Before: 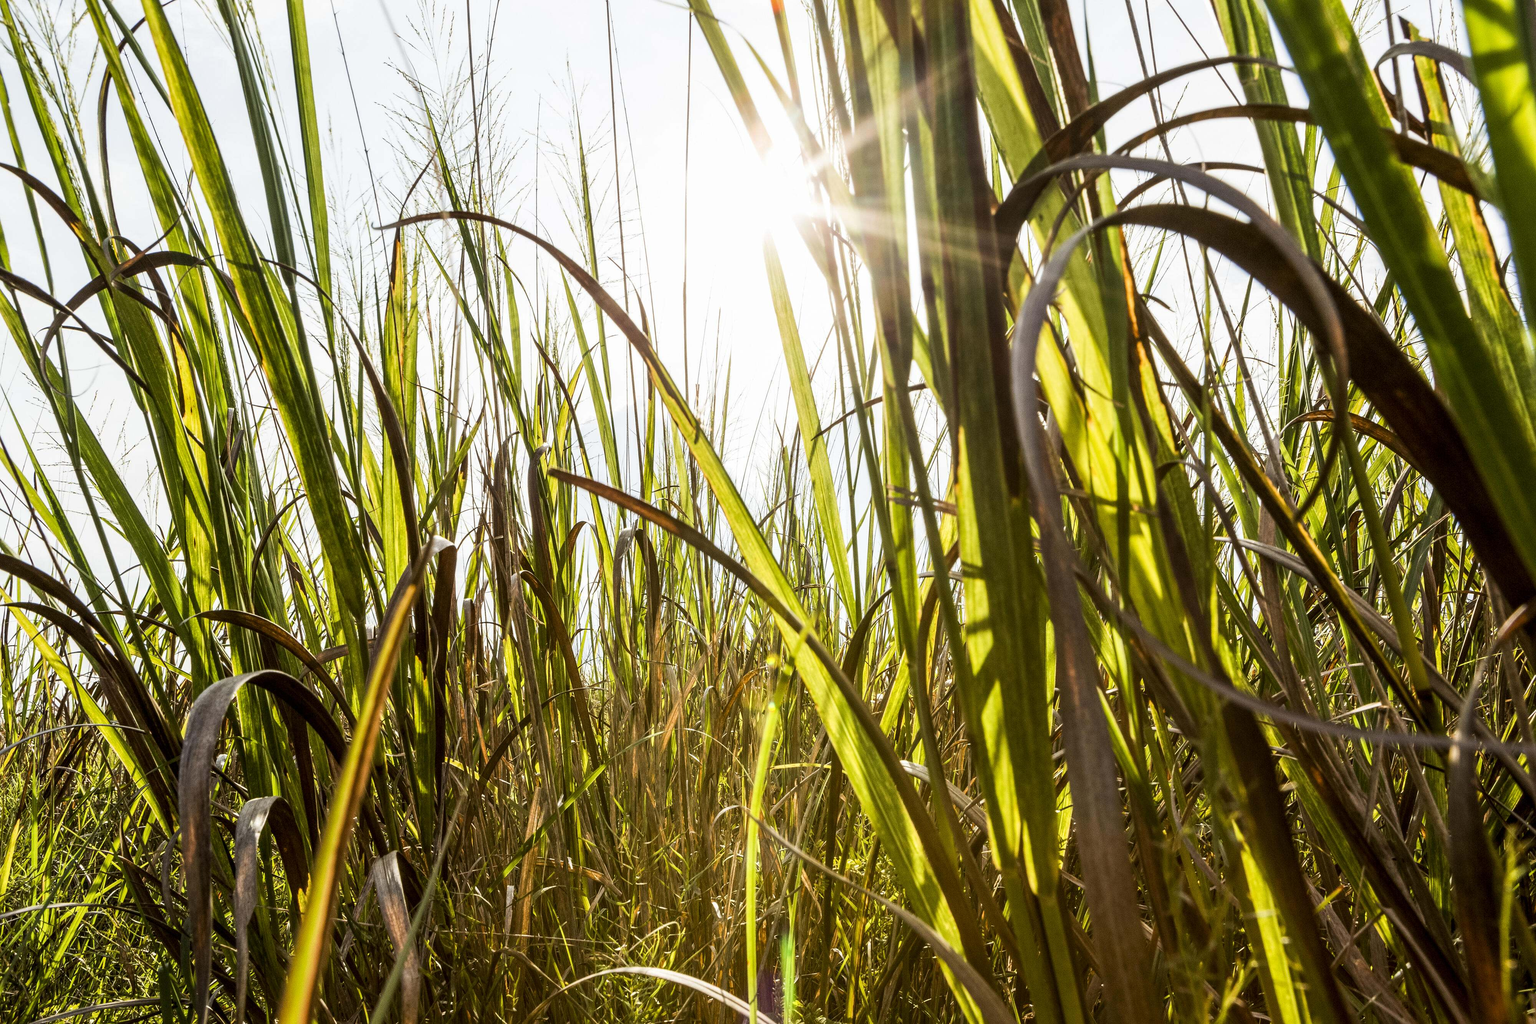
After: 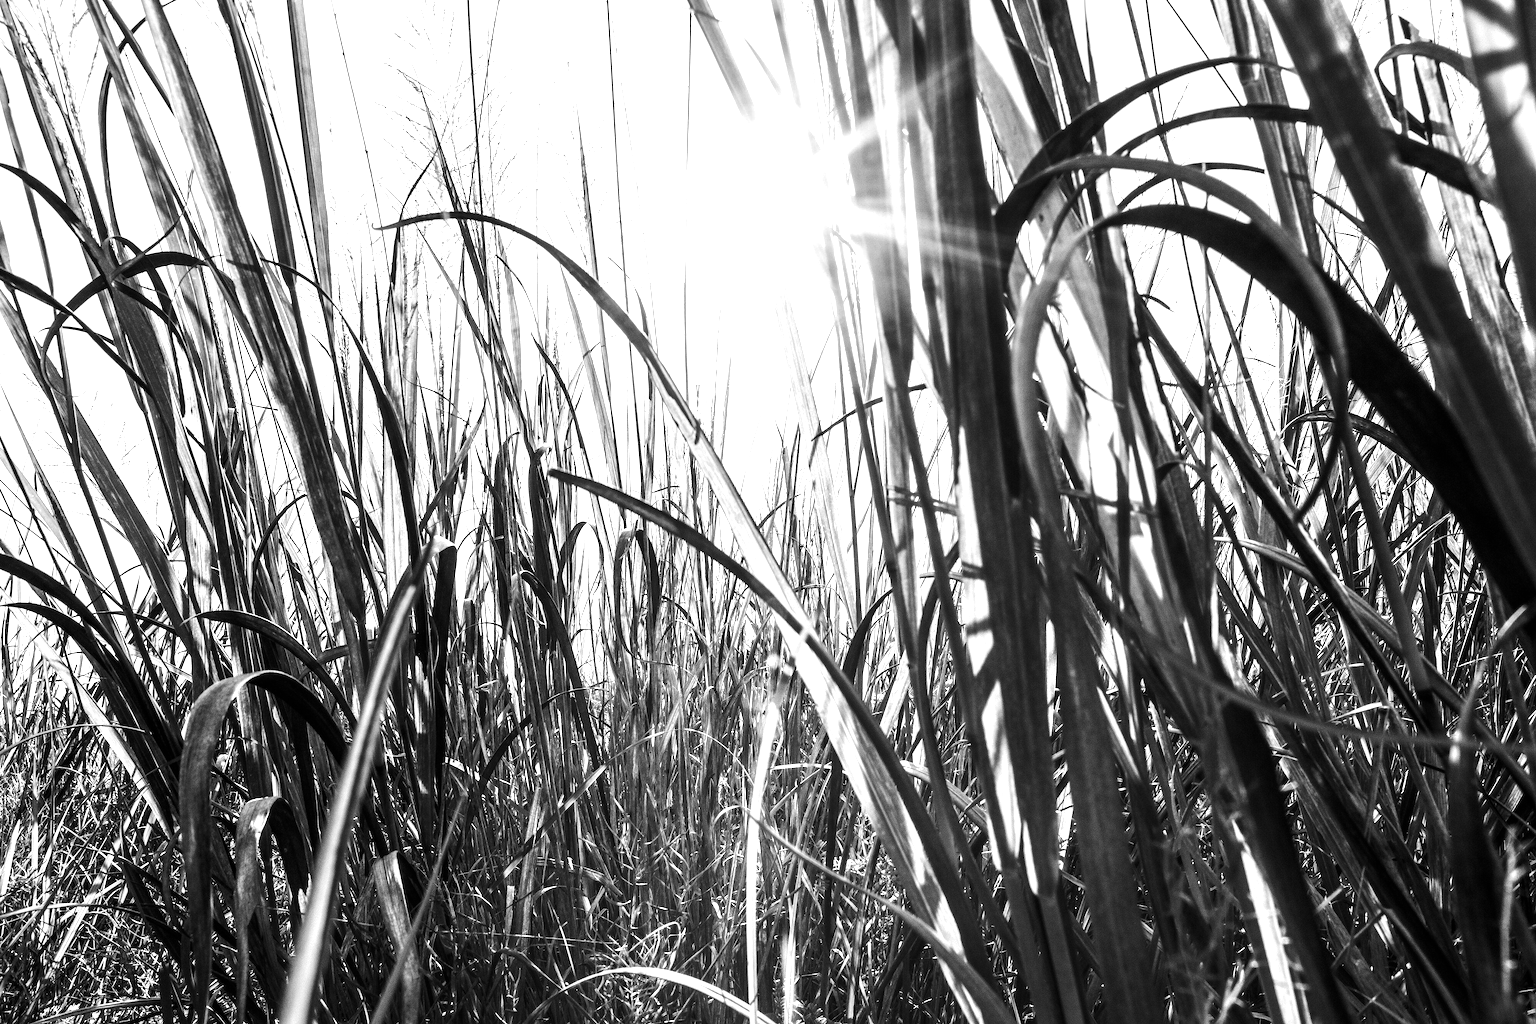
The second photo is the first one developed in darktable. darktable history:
tone equalizer: -8 EV -1.08 EV, -7 EV -1.01 EV, -6 EV -0.867 EV, -5 EV -0.578 EV, -3 EV 0.578 EV, -2 EV 0.867 EV, -1 EV 1.01 EV, +0 EV 1.08 EV, edges refinement/feathering 500, mask exposure compensation -1.57 EV, preserve details no
monochrome: a -92.57, b 58.91
